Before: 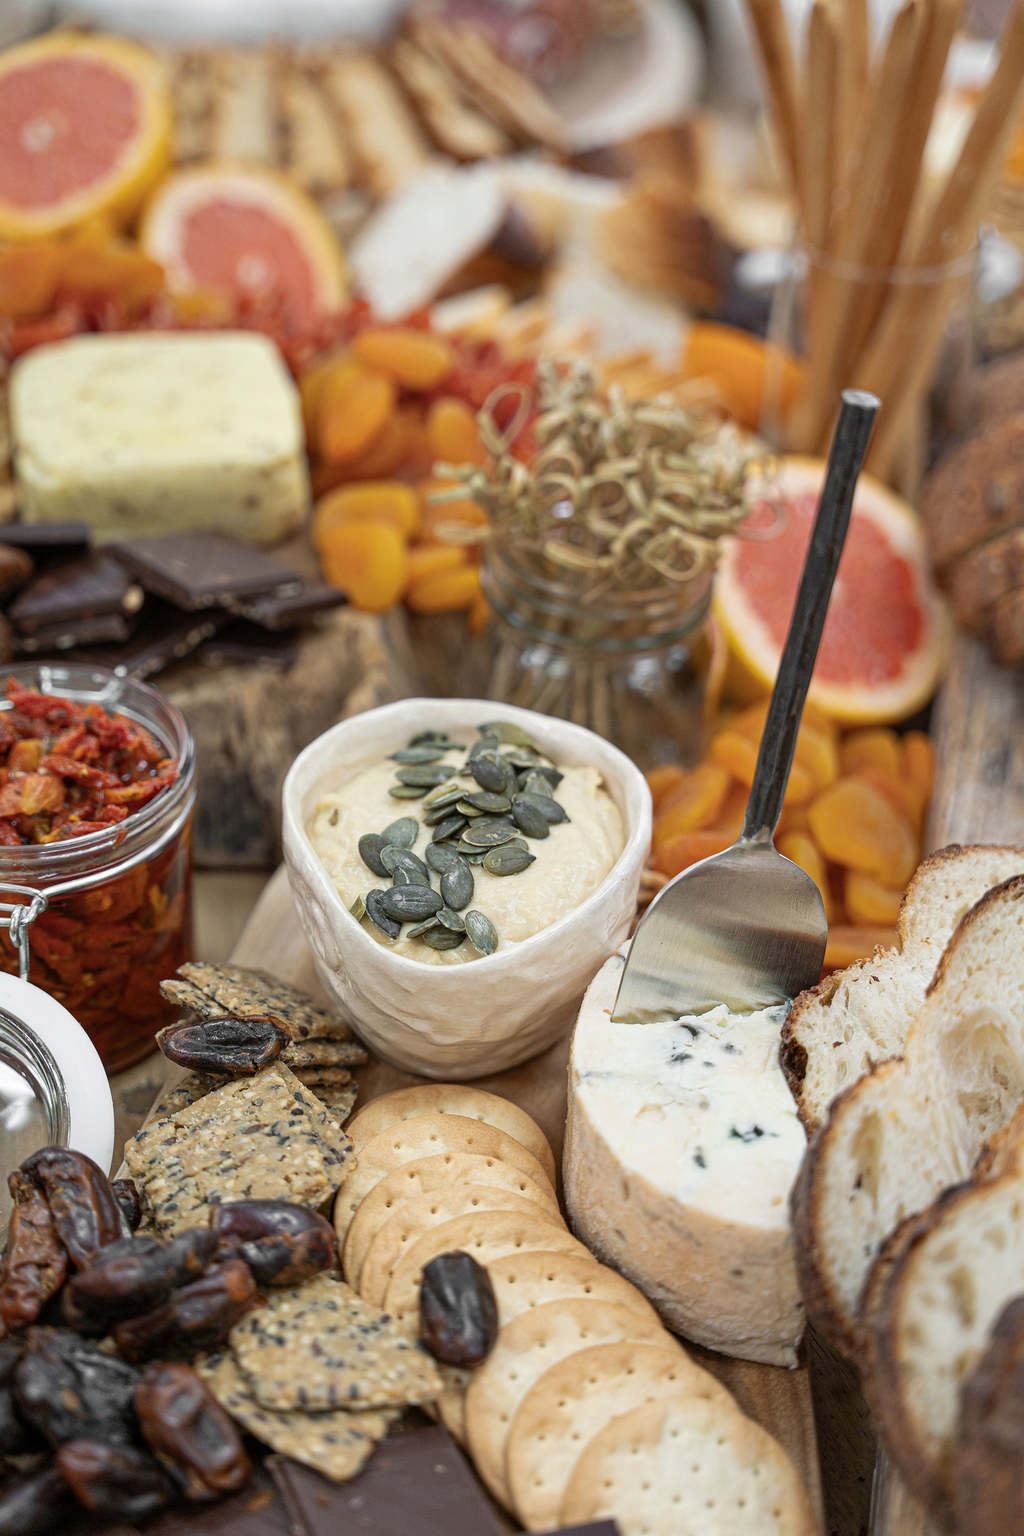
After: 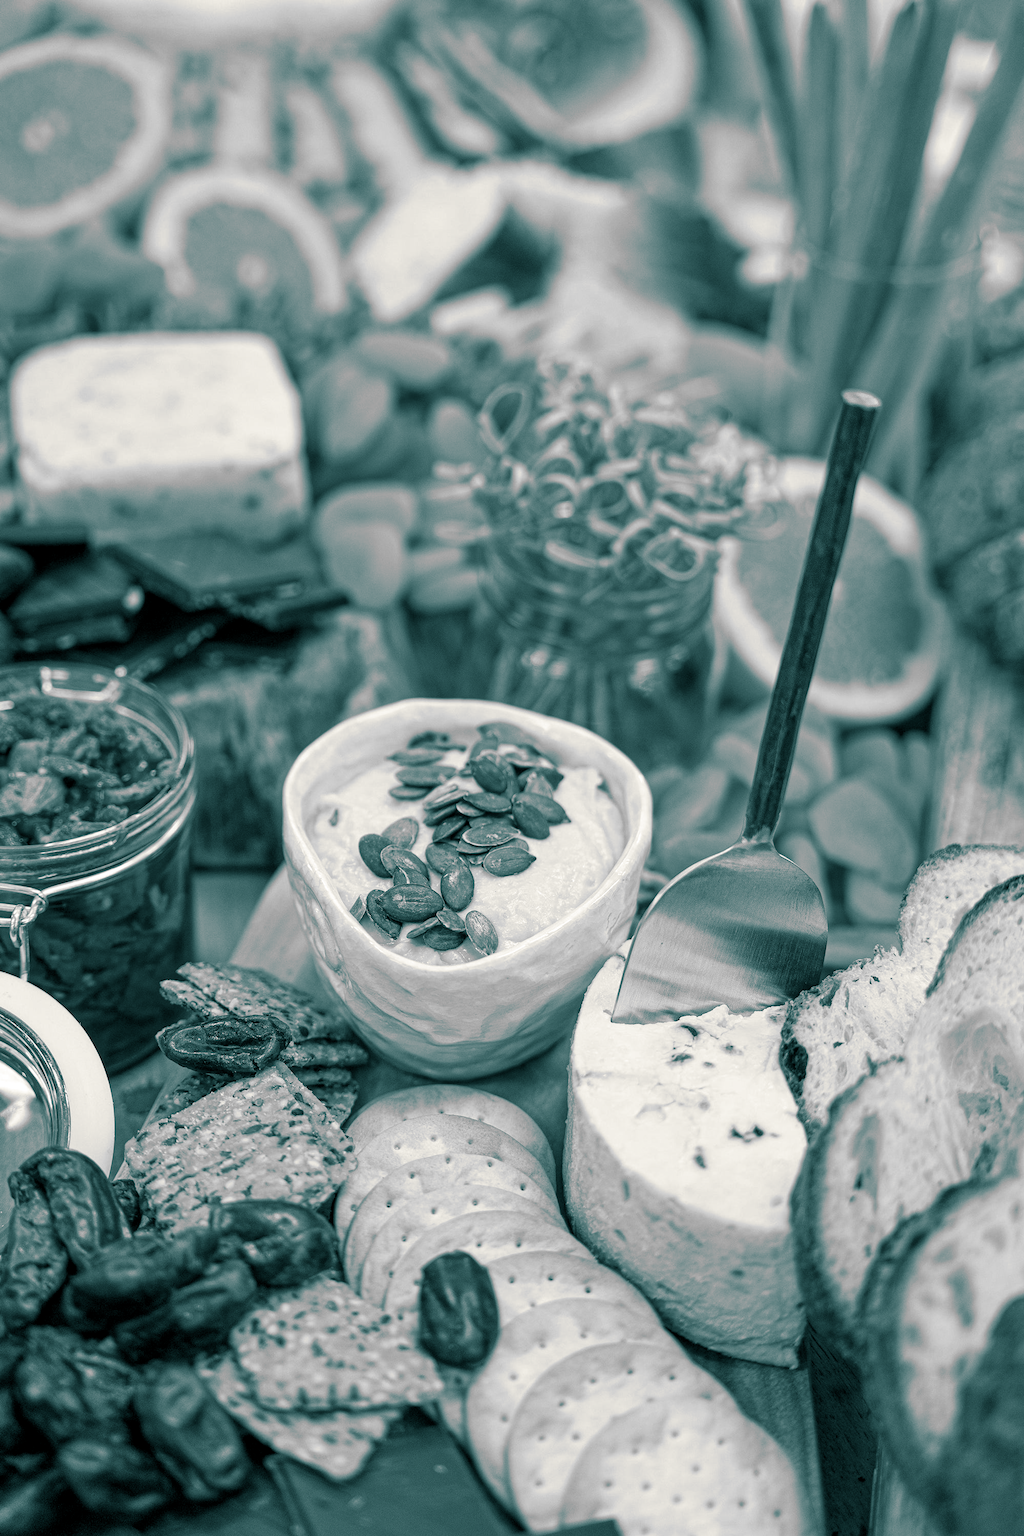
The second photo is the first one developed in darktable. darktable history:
split-toning: shadows › hue 186.43°, highlights › hue 49.29°, compress 30.29%
local contrast: highlights 100%, shadows 100%, detail 120%, midtone range 0.2
monochrome: on, module defaults
white balance: emerald 1
